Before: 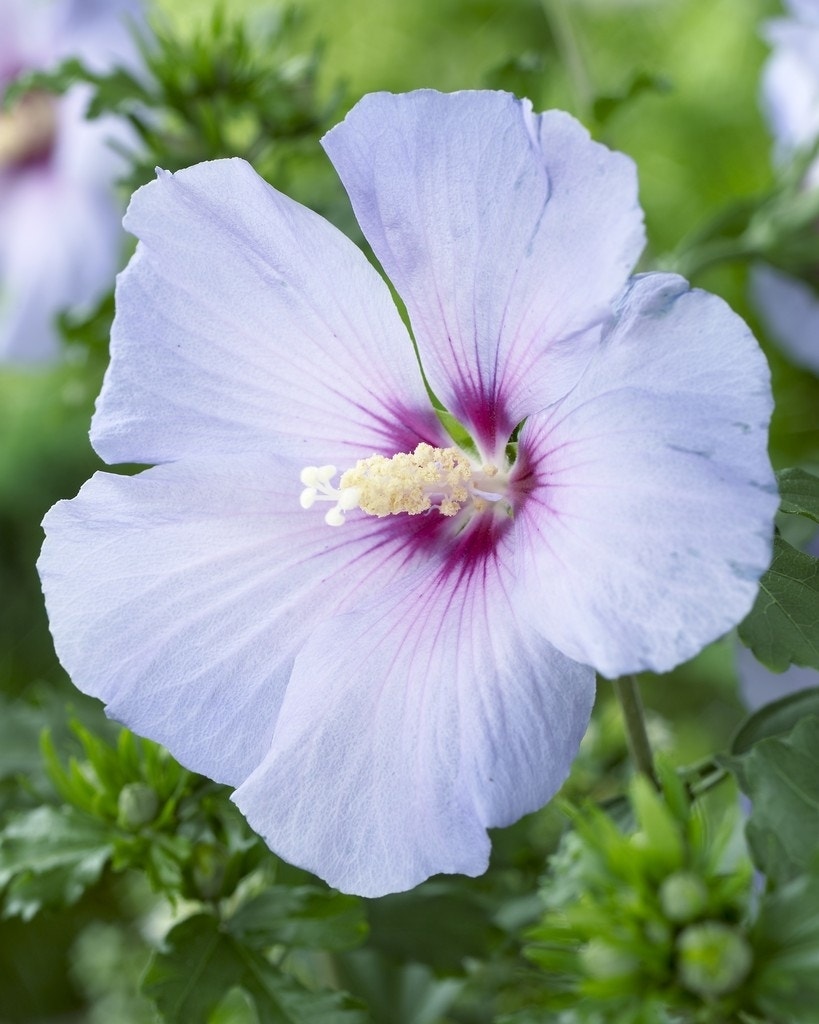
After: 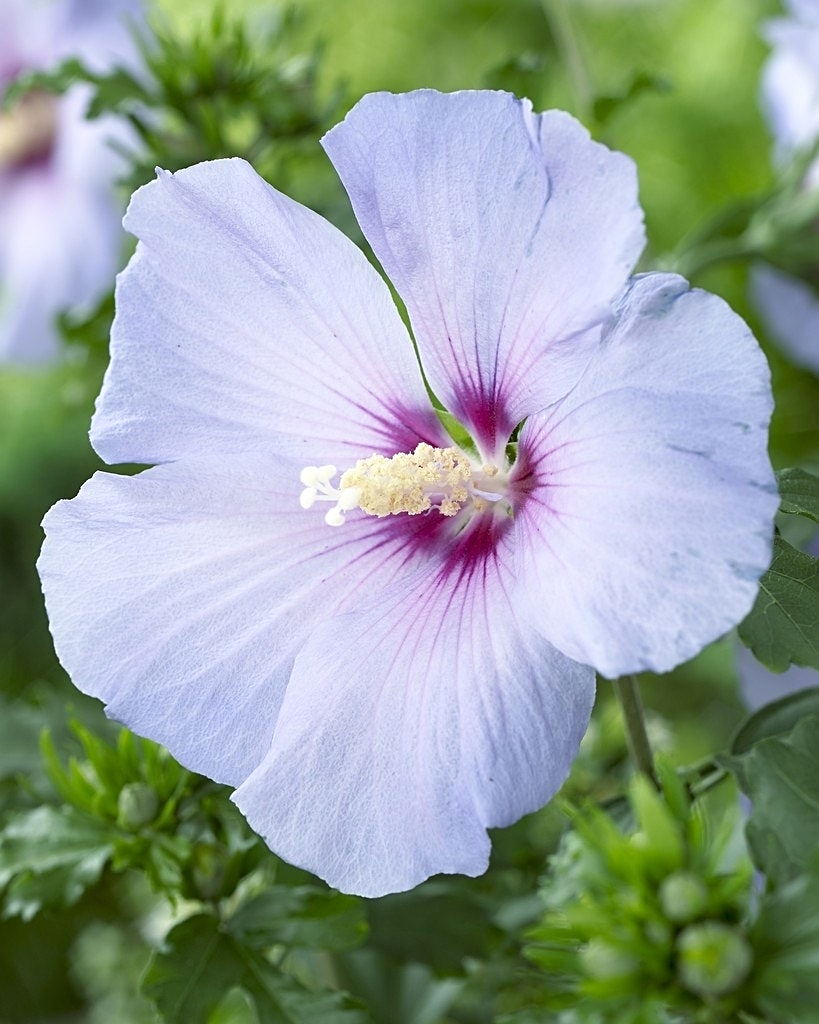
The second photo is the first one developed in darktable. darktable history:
exposure: exposure 0.081 EV, compensate highlight preservation false
sharpen: on, module defaults
